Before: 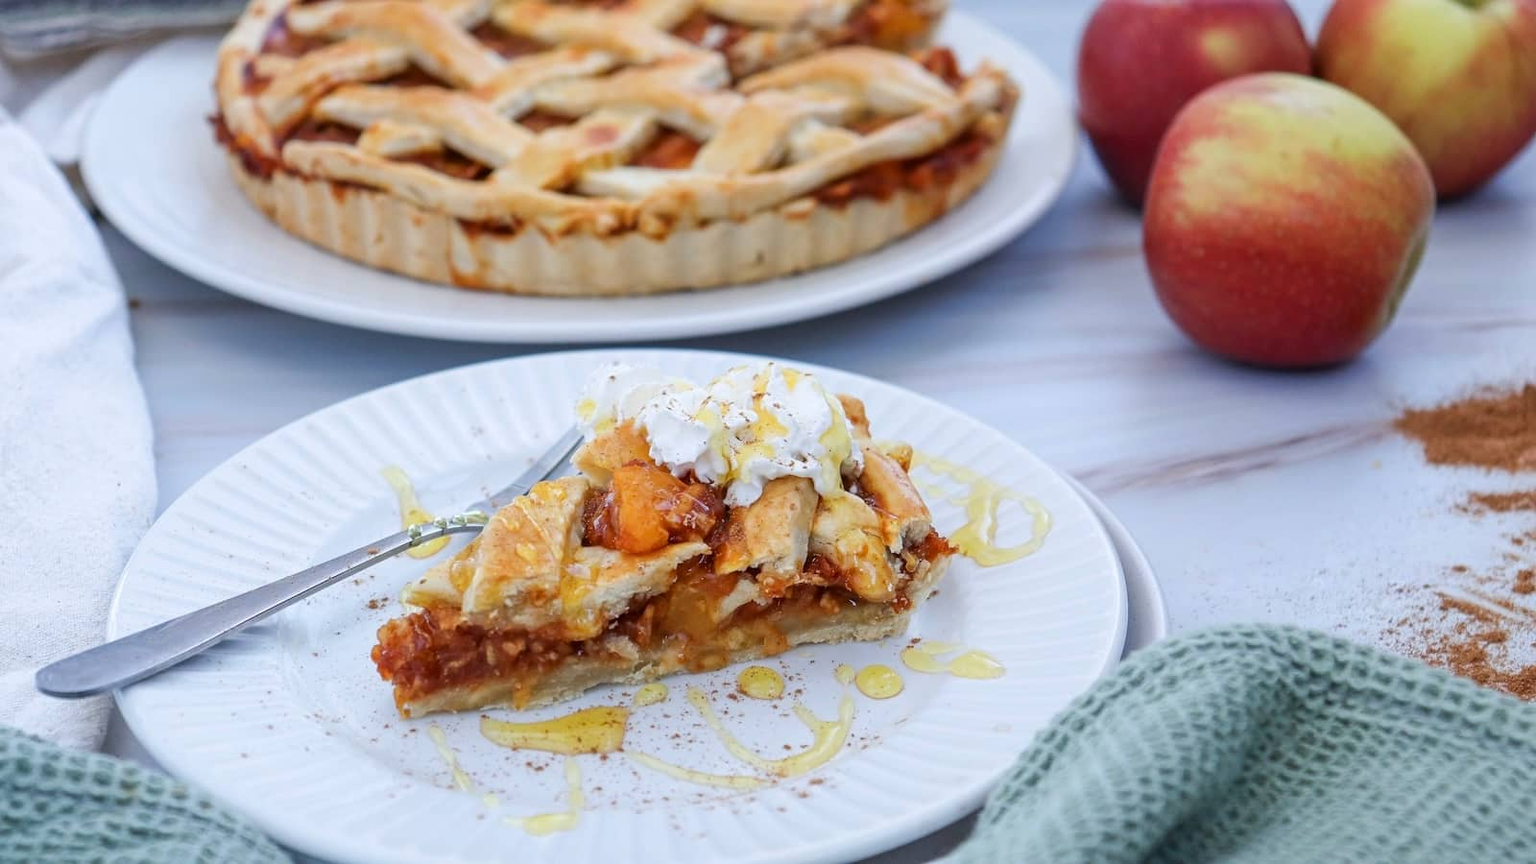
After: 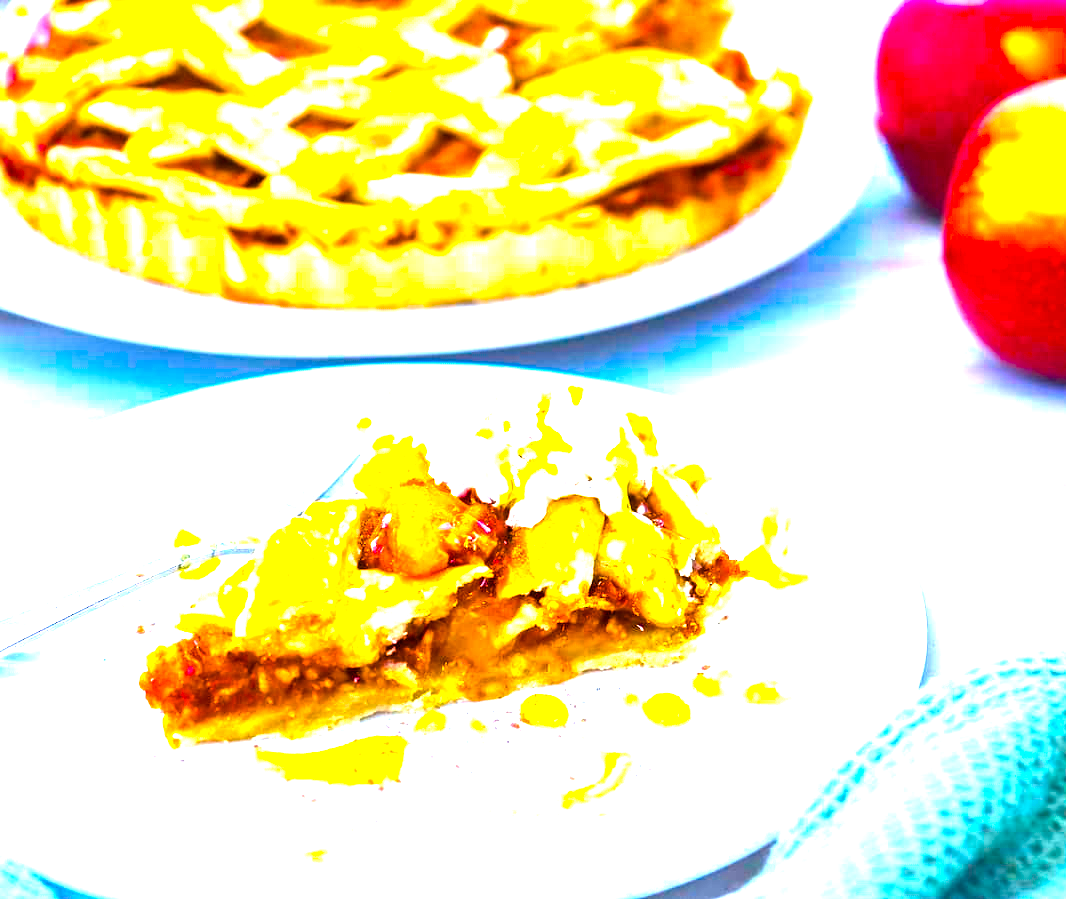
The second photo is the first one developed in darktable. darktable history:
exposure: black level correction 0, exposure 1.45 EV, compensate exposure bias true, compensate highlight preservation false
color balance rgb: linear chroma grading › global chroma 20%, perceptual saturation grading › global saturation 65%, perceptual saturation grading › highlights 50%, perceptual saturation grading › shadows 30%, perceptual brilliance grading › global brilliance 12%, perceptual brilliance grading › highlights 15%, global vibrance 20%
crop and rotate: left 15.546%, right 17.787%
